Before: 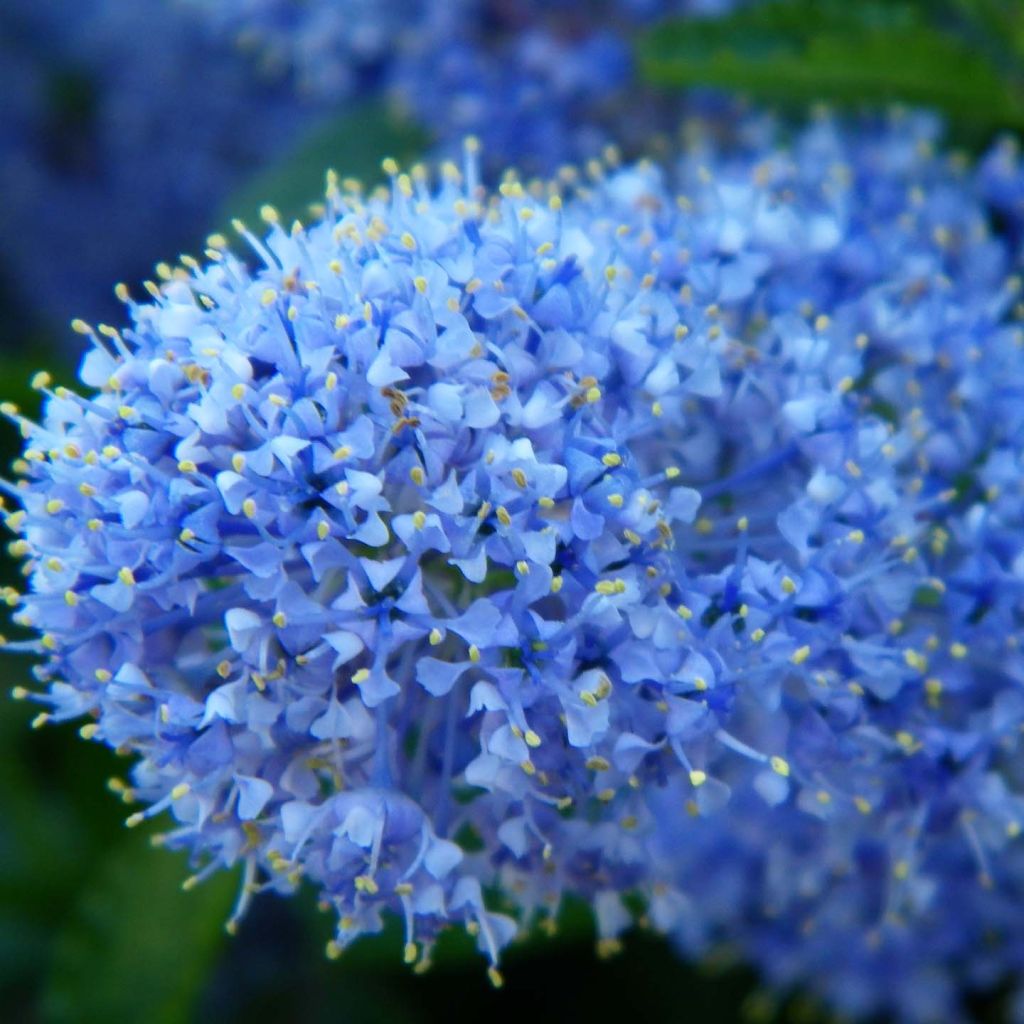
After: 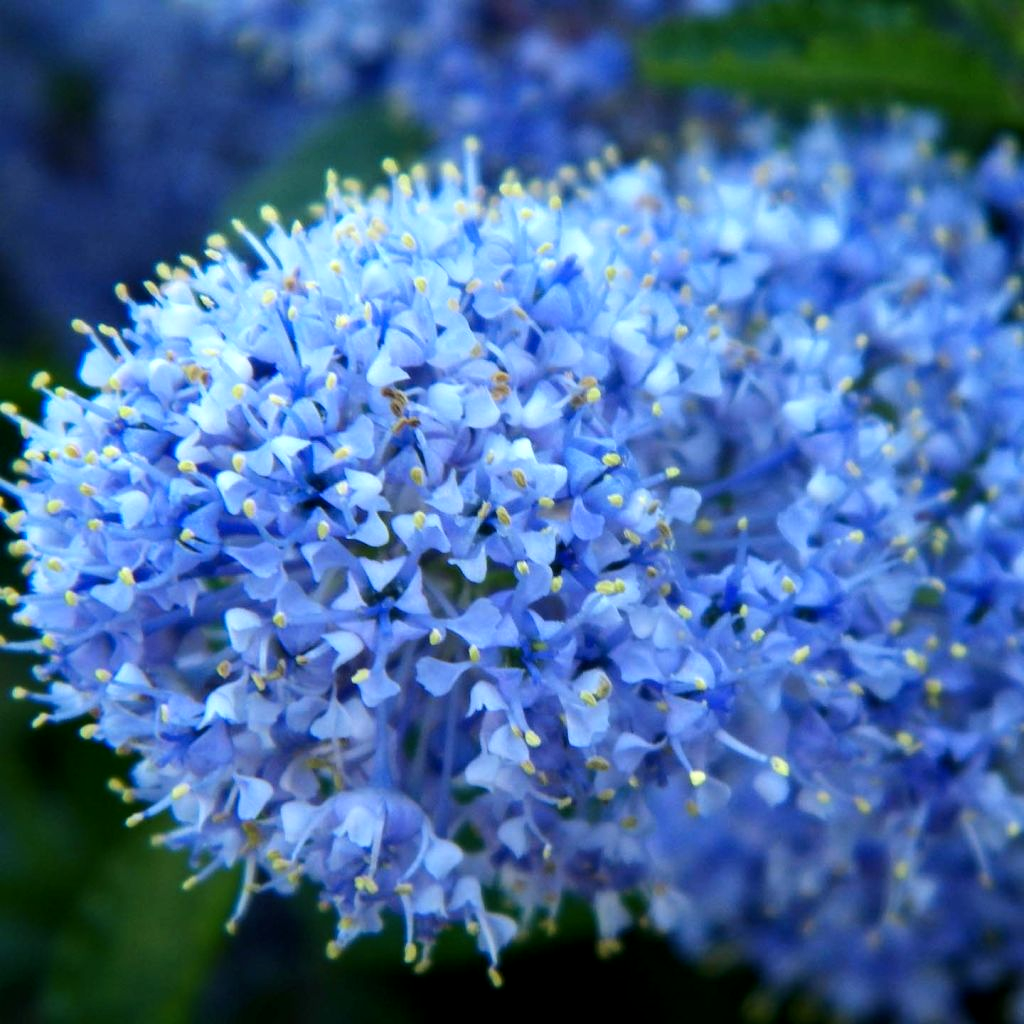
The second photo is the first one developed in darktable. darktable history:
tone equalizer: -8 EV -0.417 EV, -7 EV -0.389 EV, -6 EV -0.333 EV, -5 EV -0.222 EV, -3 EV 0.222 EV, -2 EV 0.333 EV, -1 EV 0.389 EV, +0 EV 0.417 EV, edges refinement/feathering 500, mask exposure compensation -1.57 EV, preserve details no
local contrast: highlights 61%, shadows 106%, detail 107%, midtone range 0.529
